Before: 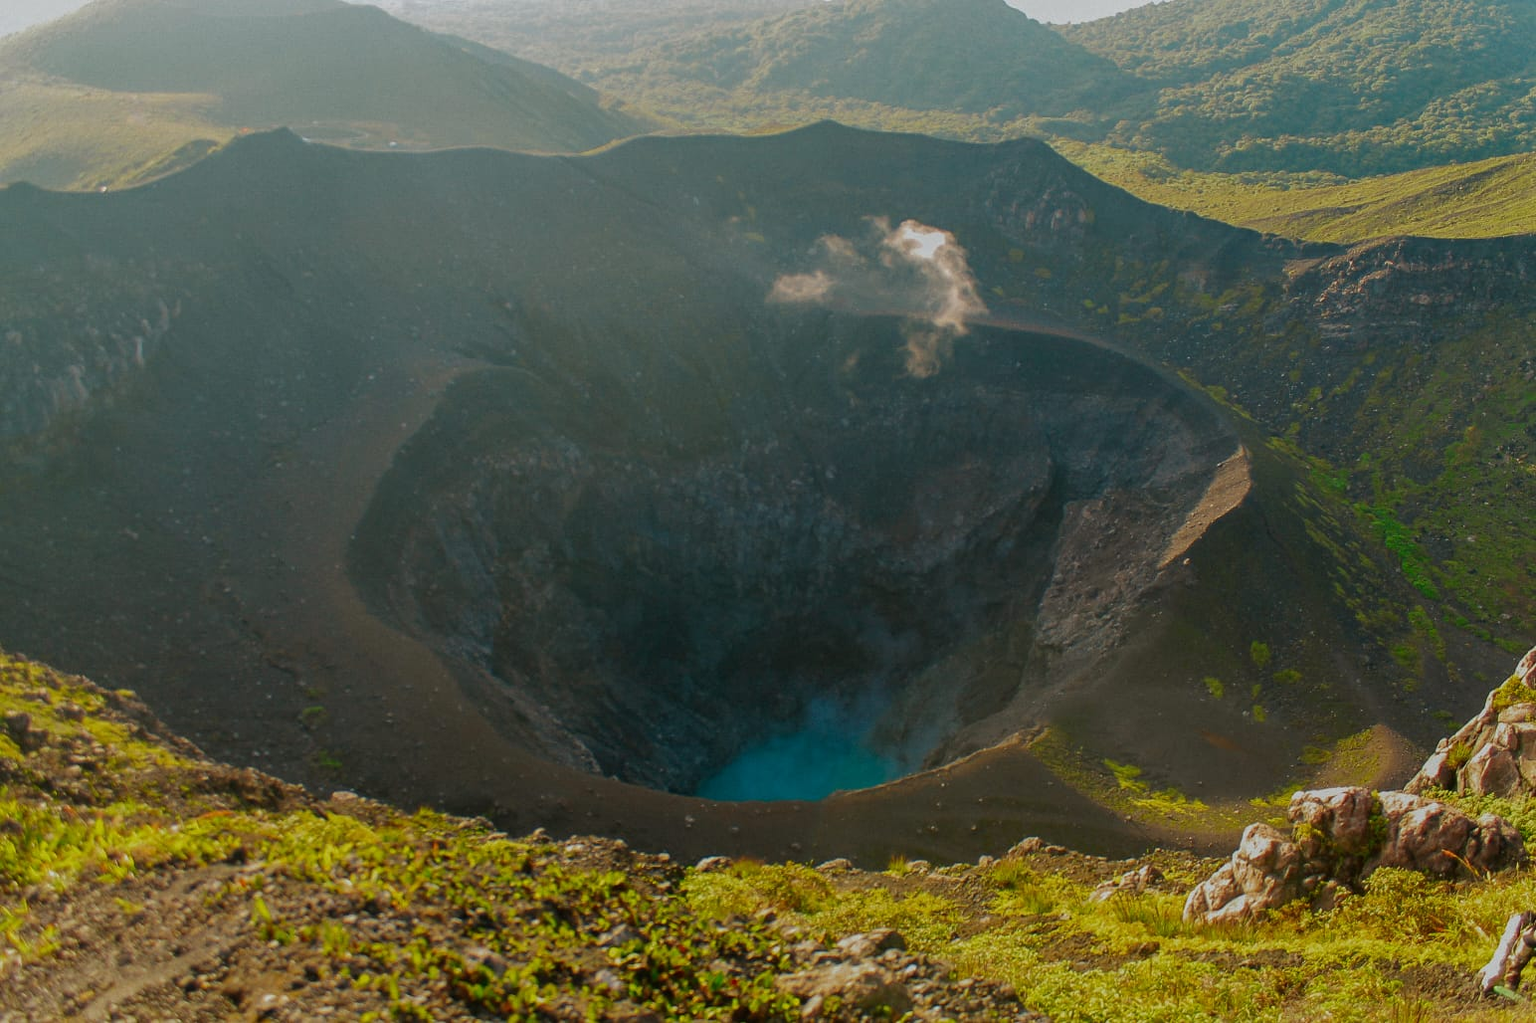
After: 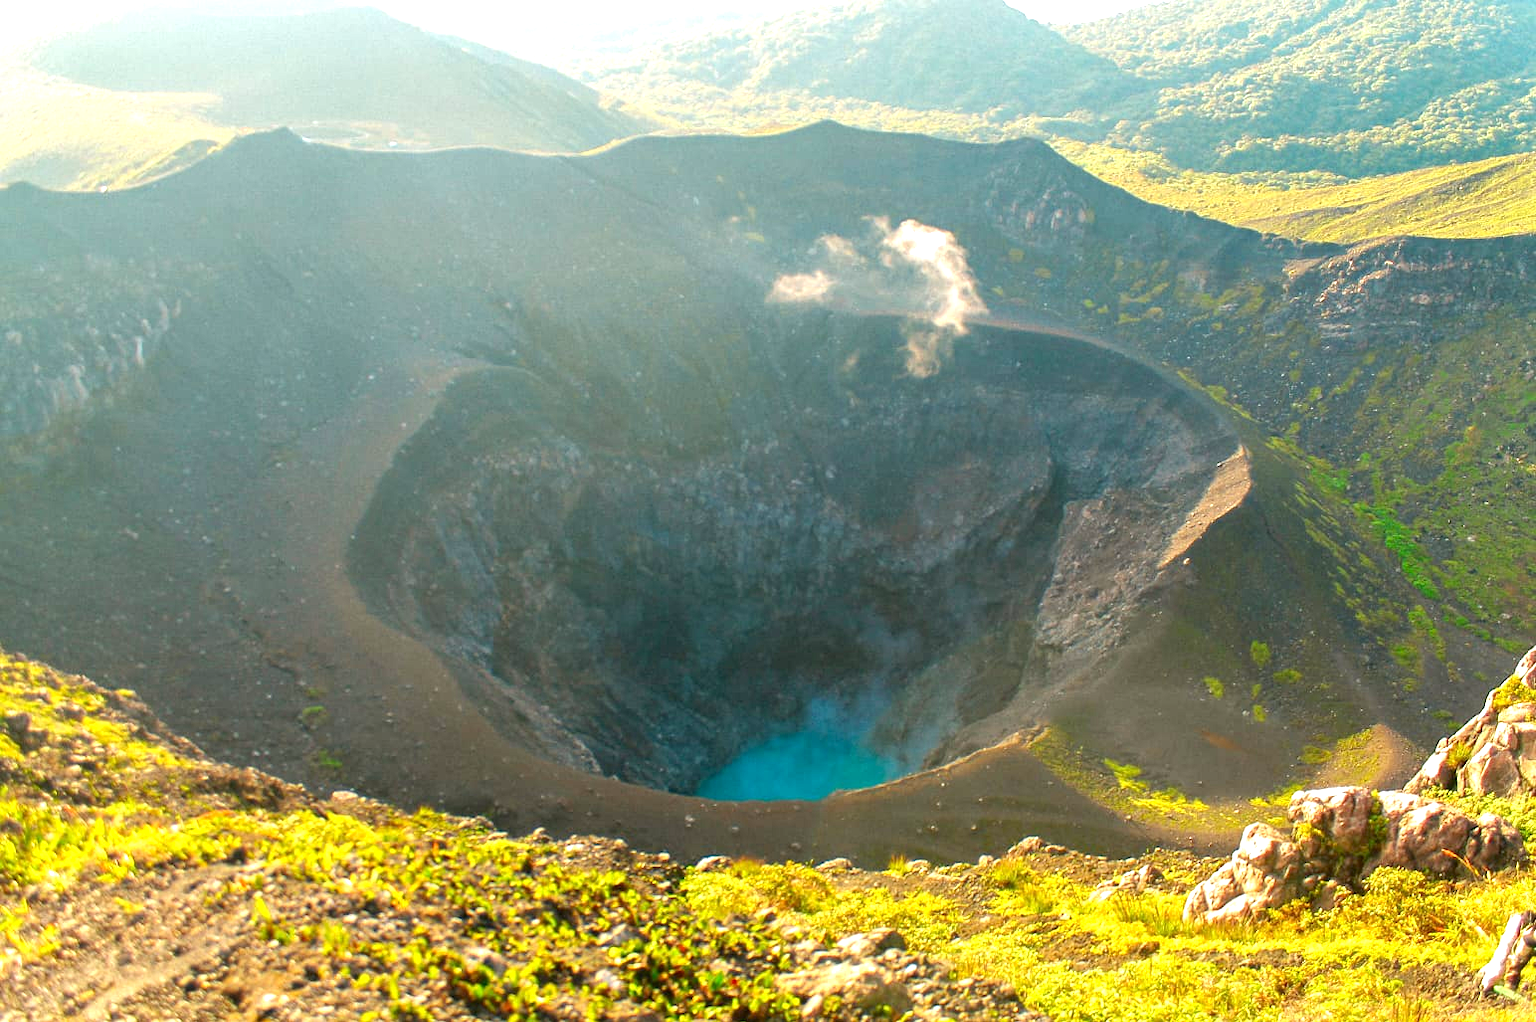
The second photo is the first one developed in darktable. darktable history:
exposure: black level correction 0.001, exposure 1.727 EV, compensate highlight preservation false
